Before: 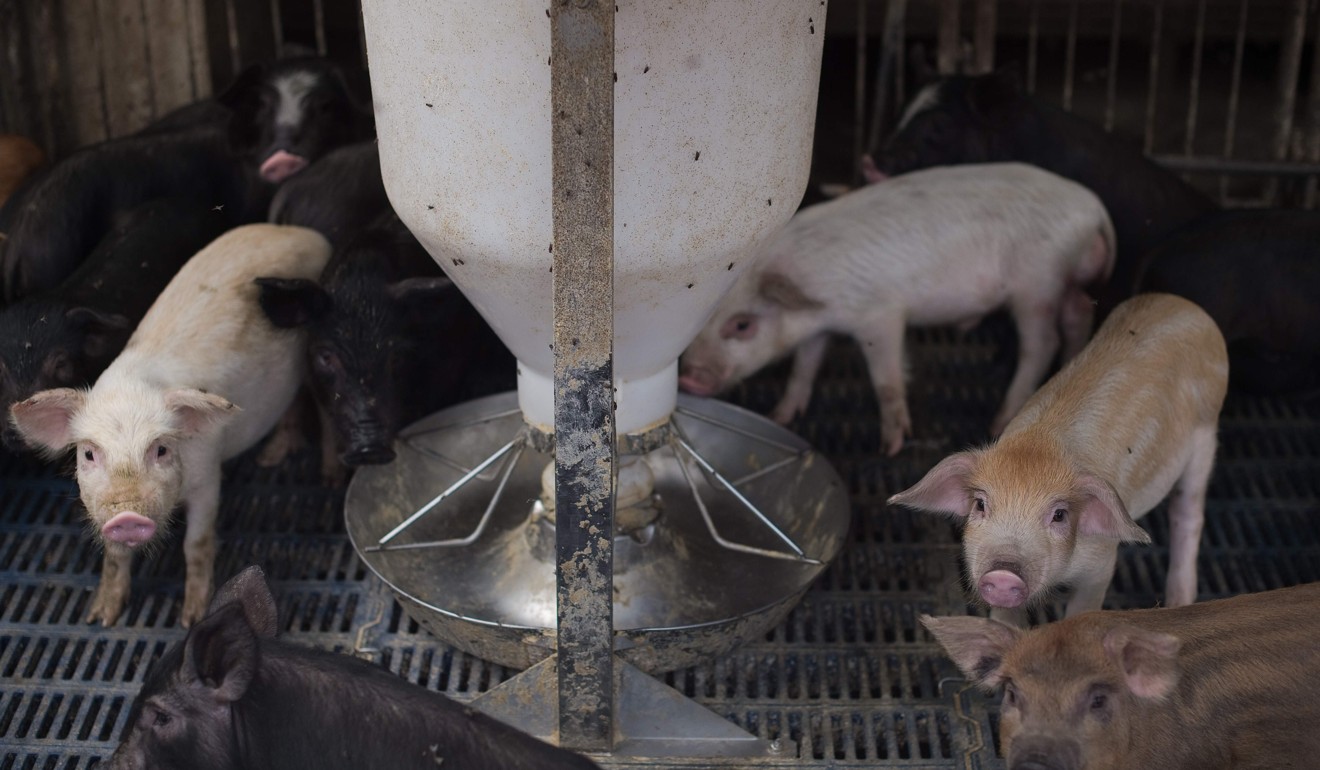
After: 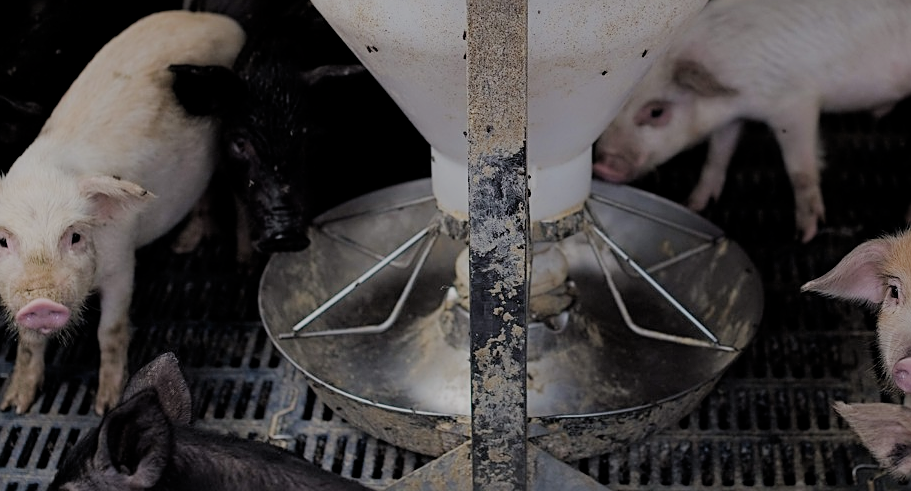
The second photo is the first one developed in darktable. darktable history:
filmic rgb: middle gray luminance 17.88%, black relative exposure -7.52 EV, white relative exposure 8.48 EV, threshold 3.02 EV, target black luminance 0%, hardness 2.23, latitude 18.2%, contrast 0.876, highlights saturation mix 3.96%, shadows ↔ highlights balance 10.34%, enable highlight reconstruction true
crop: left 6.566%, top 27.762%, right 24.395%, bottom 8.461%
sharpen: on, module defaults
